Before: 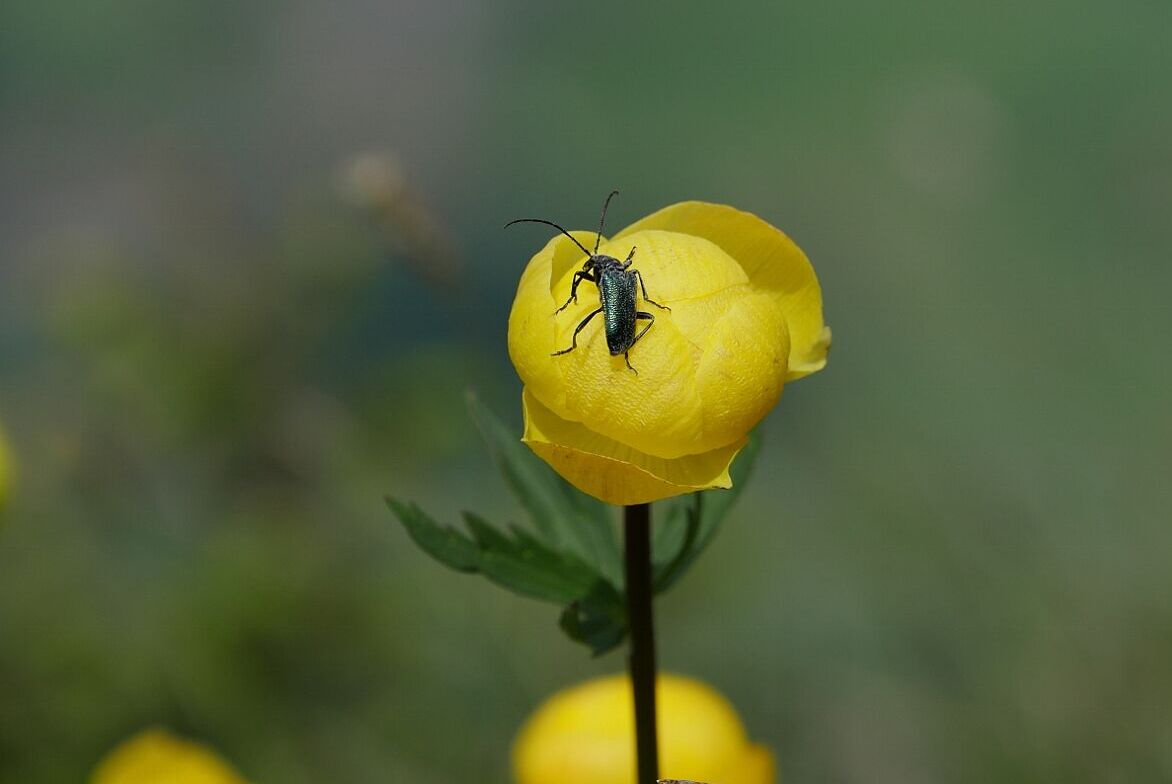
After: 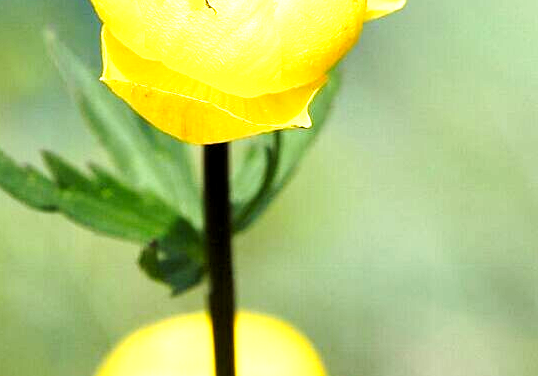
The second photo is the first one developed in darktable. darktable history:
exposure: exposure 1.218 EV, compensate highlight preservation false
crop: left 35.952%, top 46.082%, right 18.062%, bottom 5.841%
levels: levels [0.052, 0.496, 0.908]
base curve: curves: ch0 [(0, 0) (0.005, 0.002) (0.15, 0.3) (0.4, 0.7) (0.75, 0.95) (1, 1)], preserve colors none
